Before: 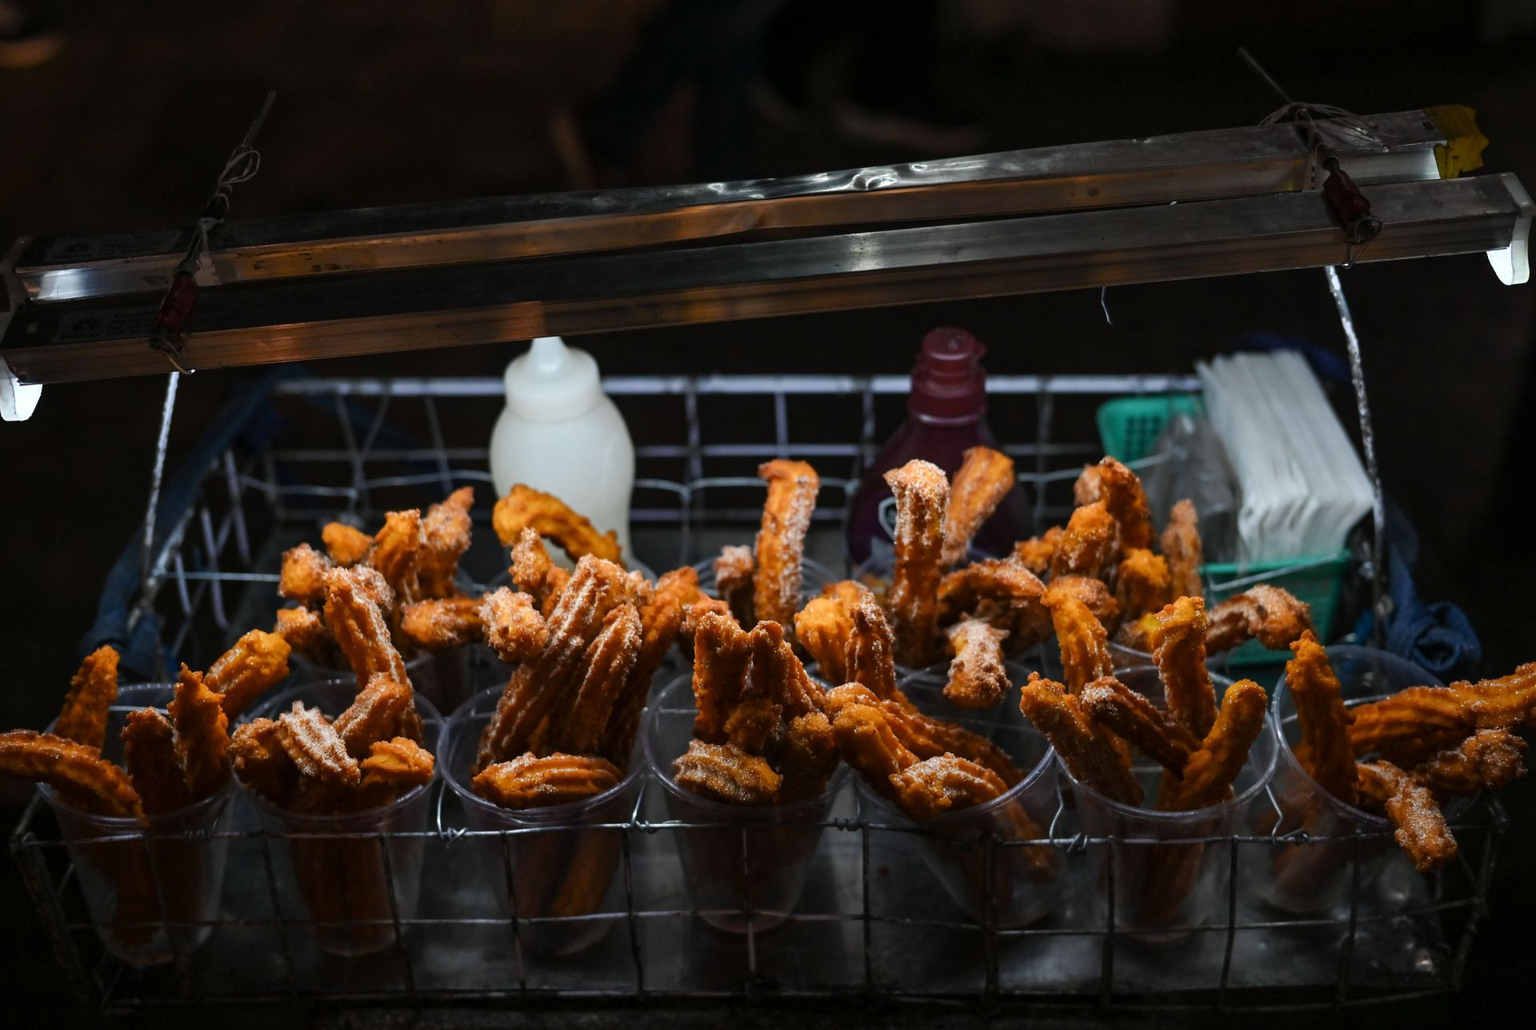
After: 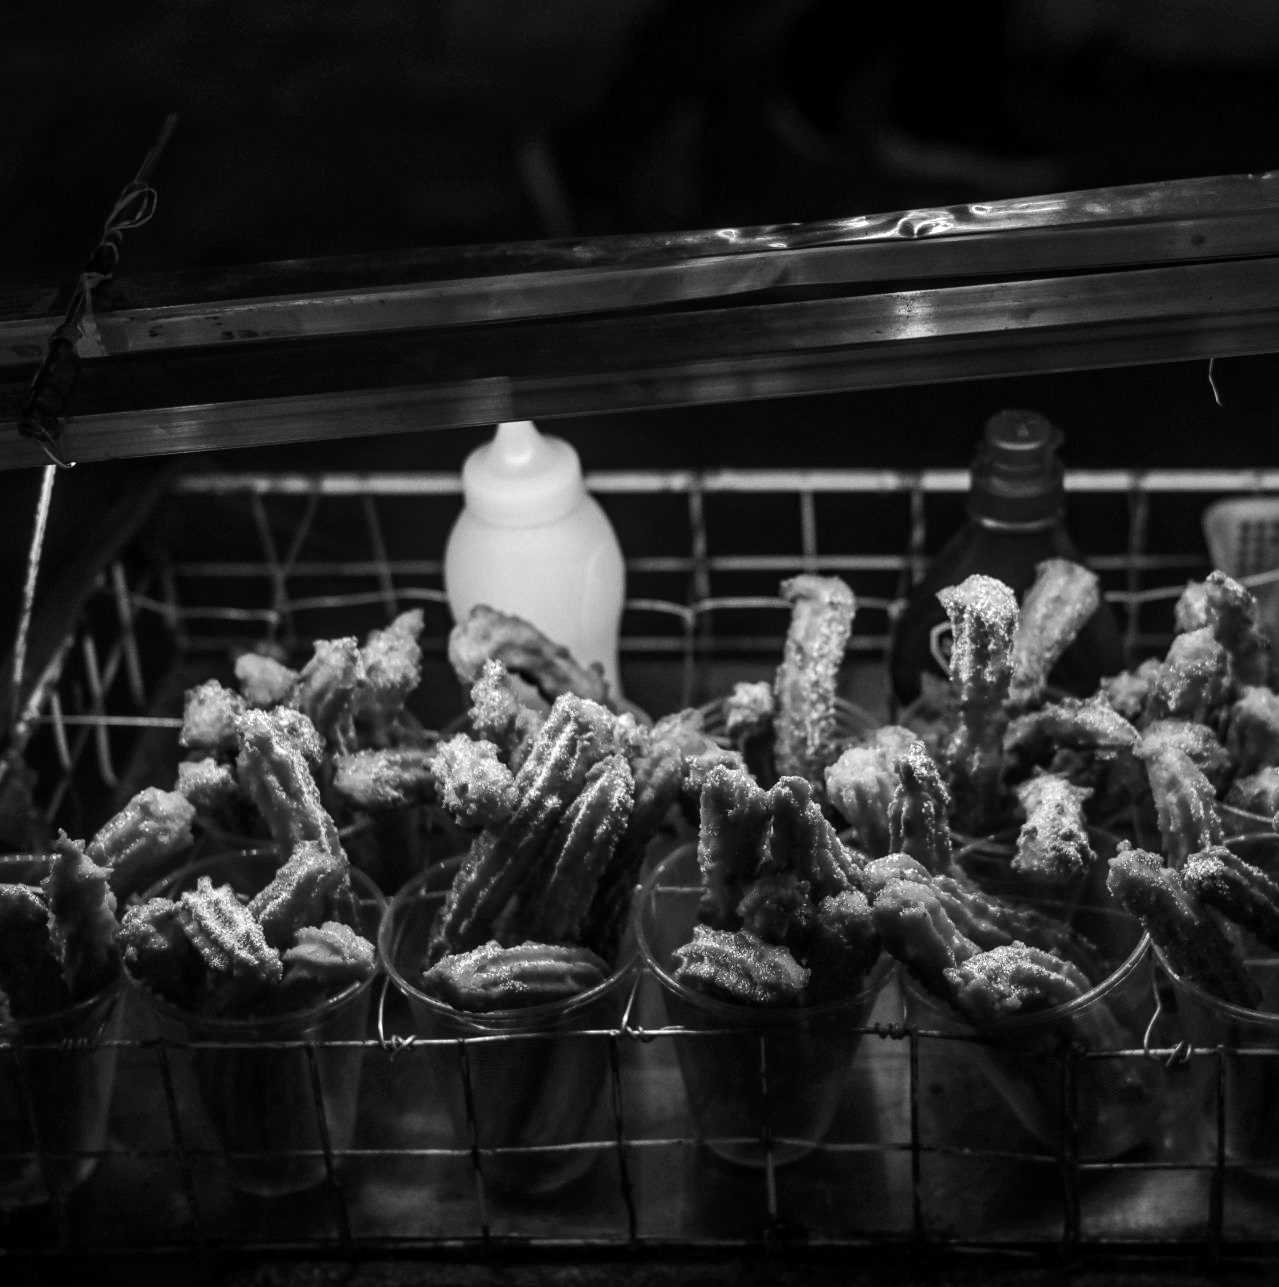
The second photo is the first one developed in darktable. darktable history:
local contrast: on, module defaults
crop and rotate: left 8.786%, right 24.548%
tone equalizer: -8 EV -0.417 EV, -7 EV -0.389 EV, -6 EV -0.333 EV, -5 EV -0.222 EV, -3 EV 0.222 EV, -2 EV 0.333 EV, -1 EV 0.389 EV, +0 EV 0.417 EV, edges refinement/feathering 500, mask exposure compensation -1.57 EV, preserve details no
monochrome: on, module defaults
